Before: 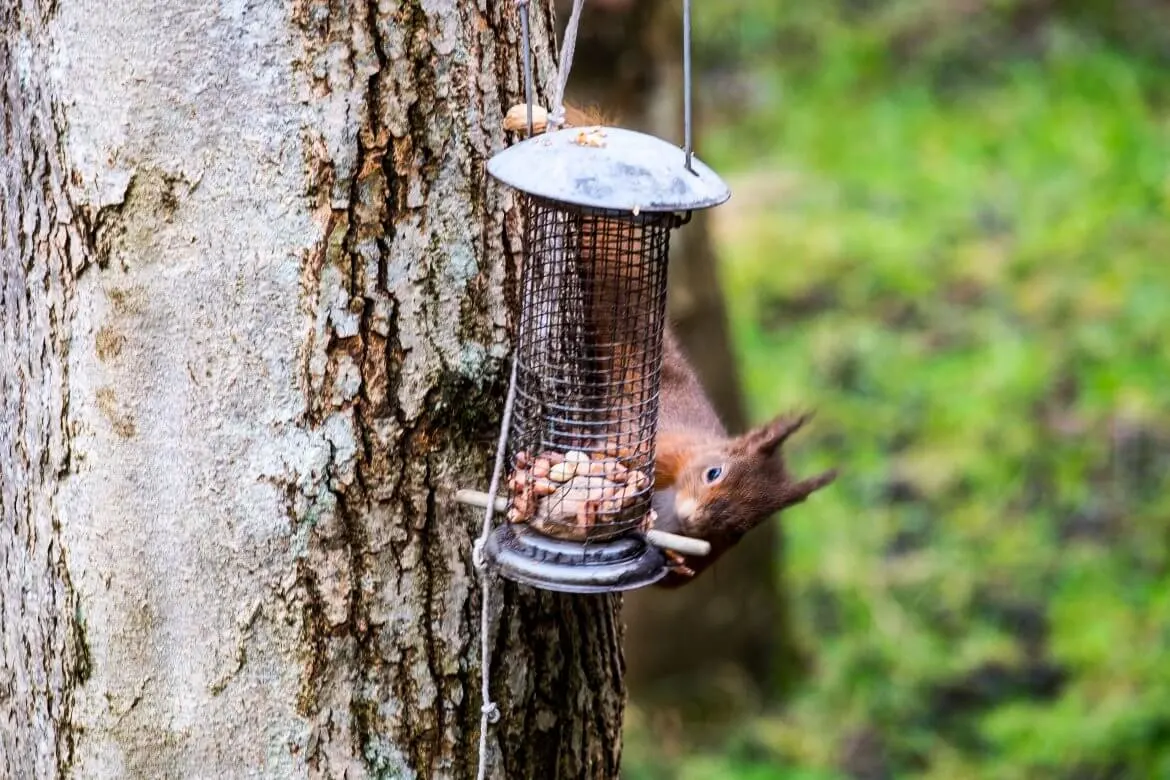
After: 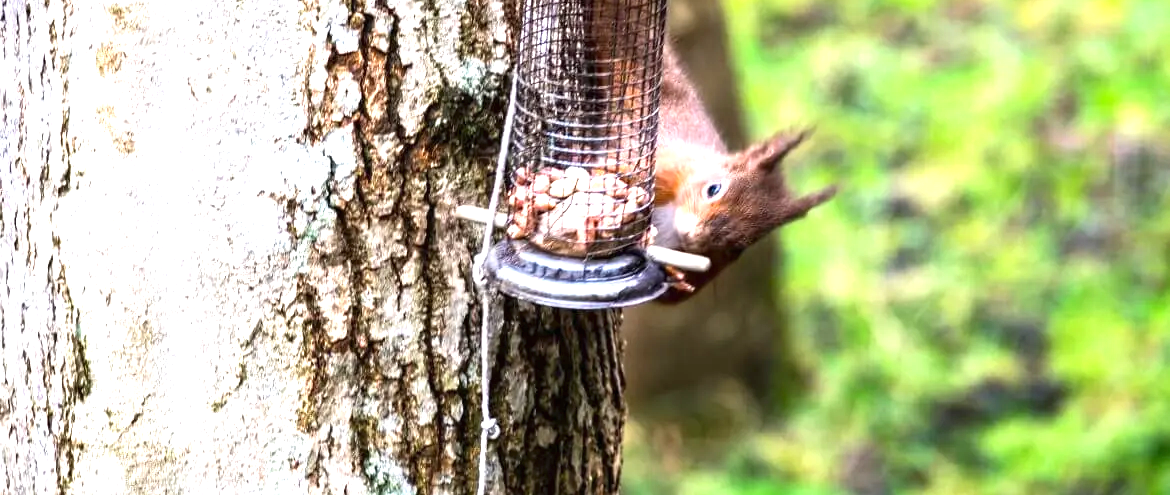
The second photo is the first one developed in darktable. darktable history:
exposure: black level correction 0, exposure 1.2 EV, compensate highlight preservation false
crop and rotate: top 36.429%
